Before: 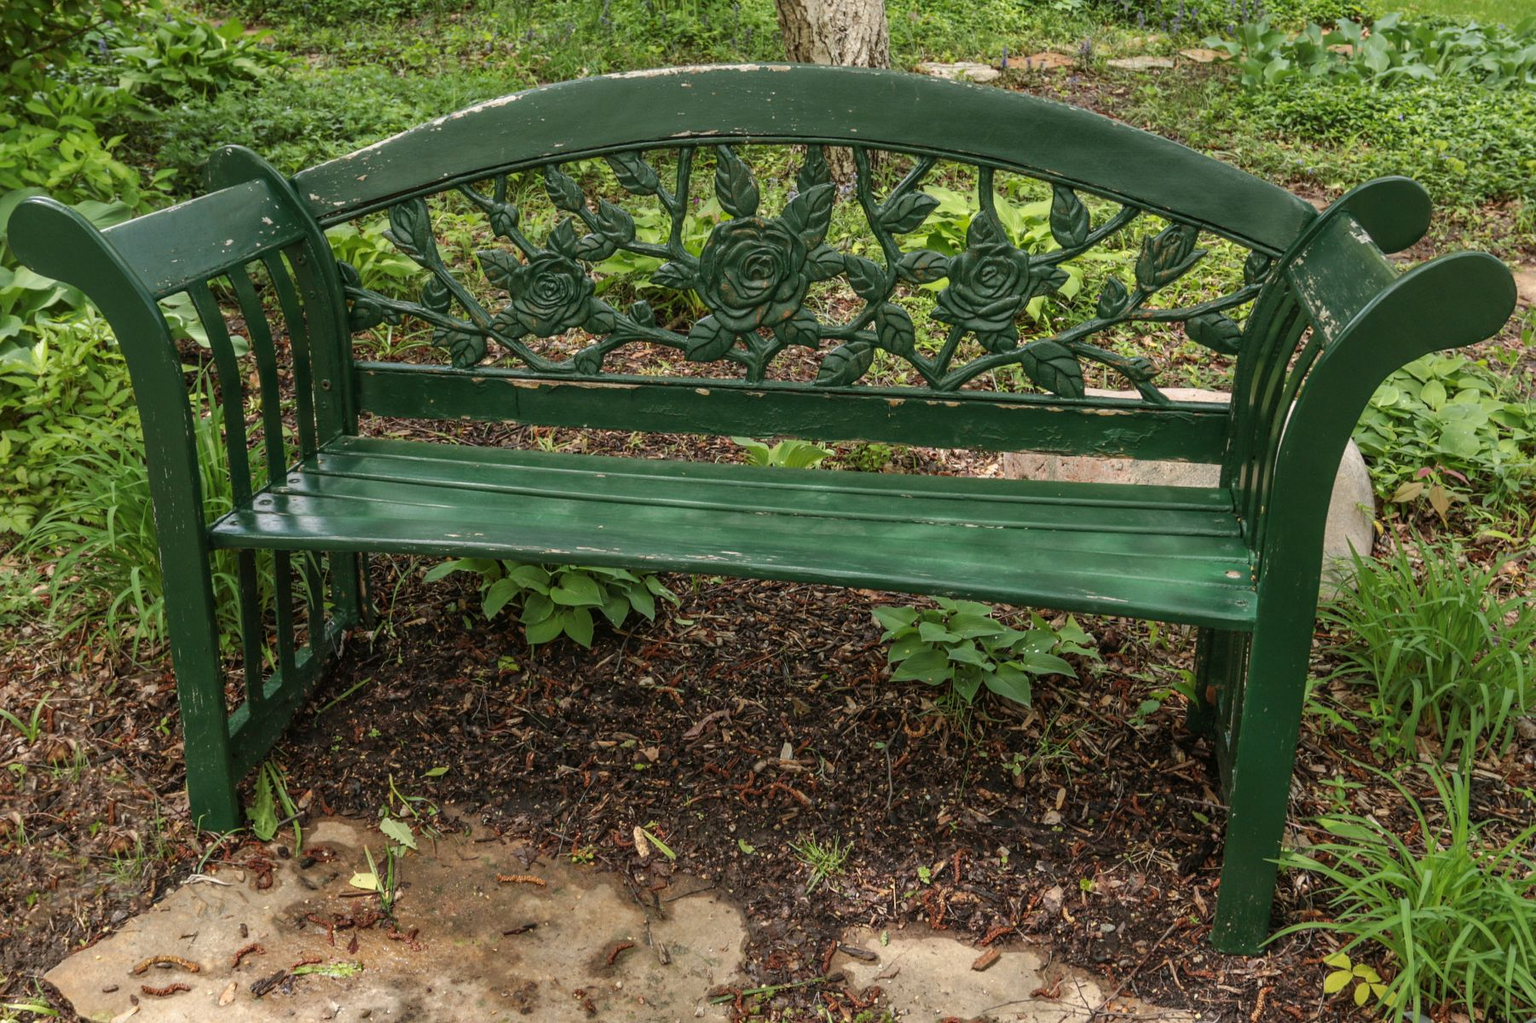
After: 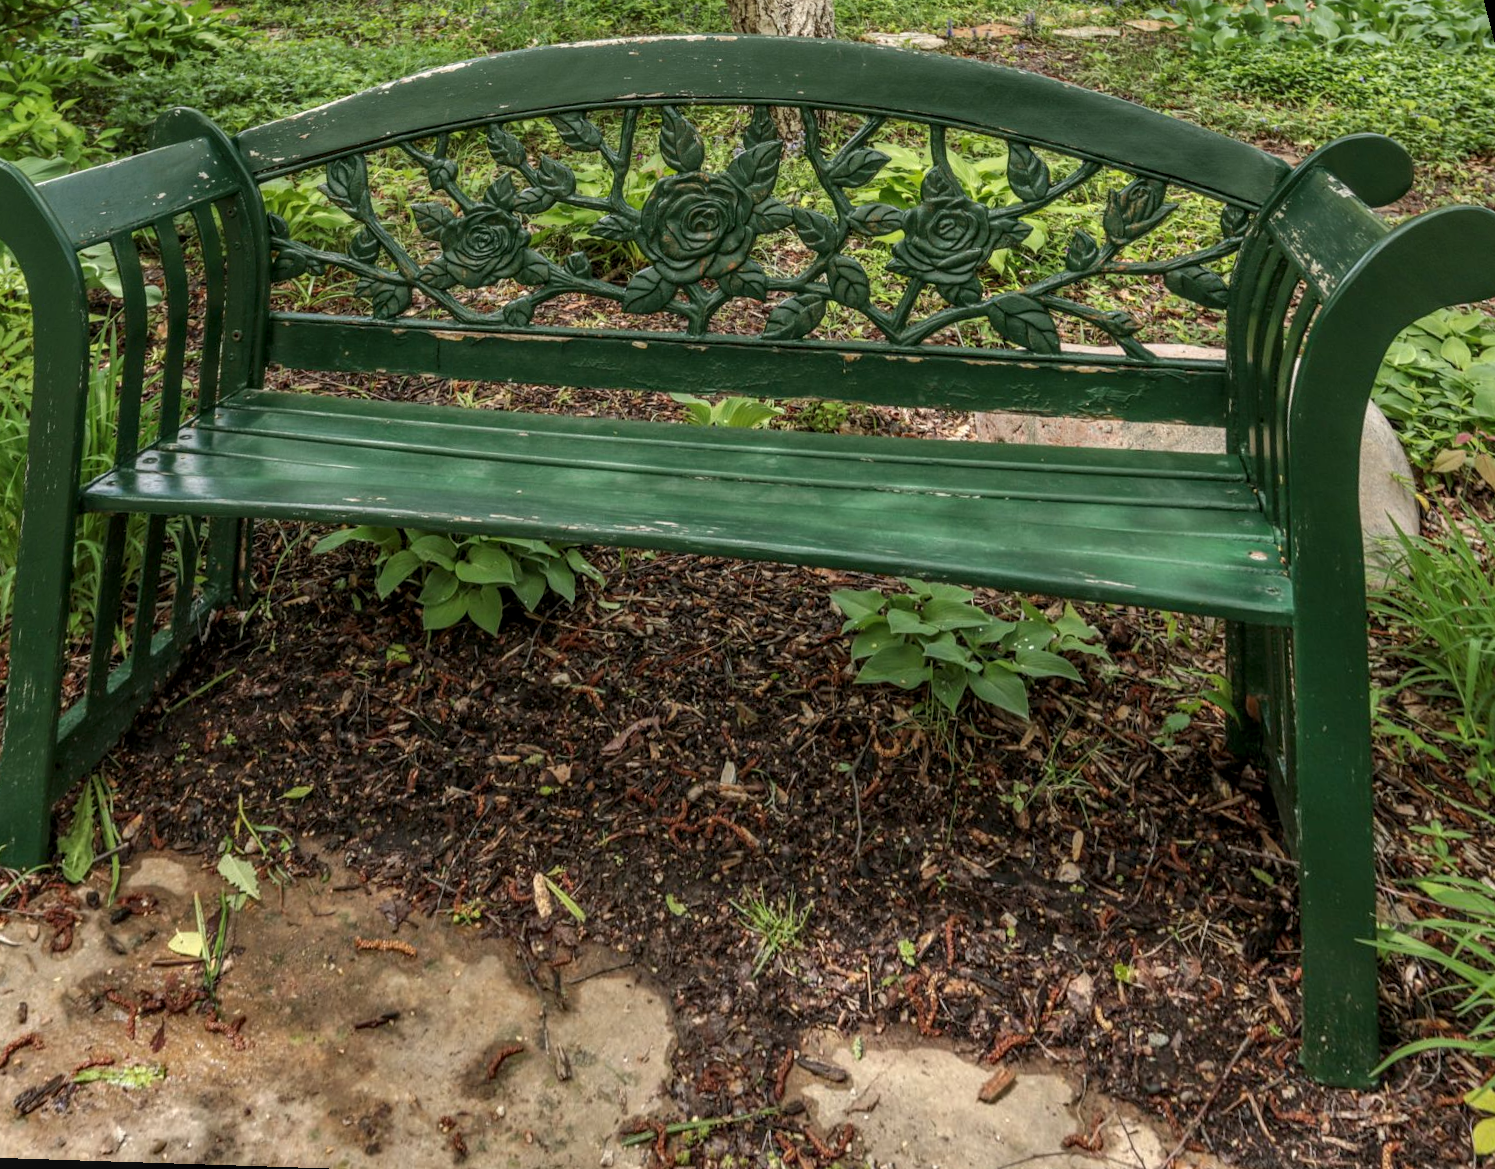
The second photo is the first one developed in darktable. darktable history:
rotate and perspective: rotation 0.72°, lens shift (vertical) -0.352, lens shift (horizontal) -0.051, crop left 0.152, crop right 0.859, crop top 0.019, crop bottom 0.964
local contrast: on, module defaults
